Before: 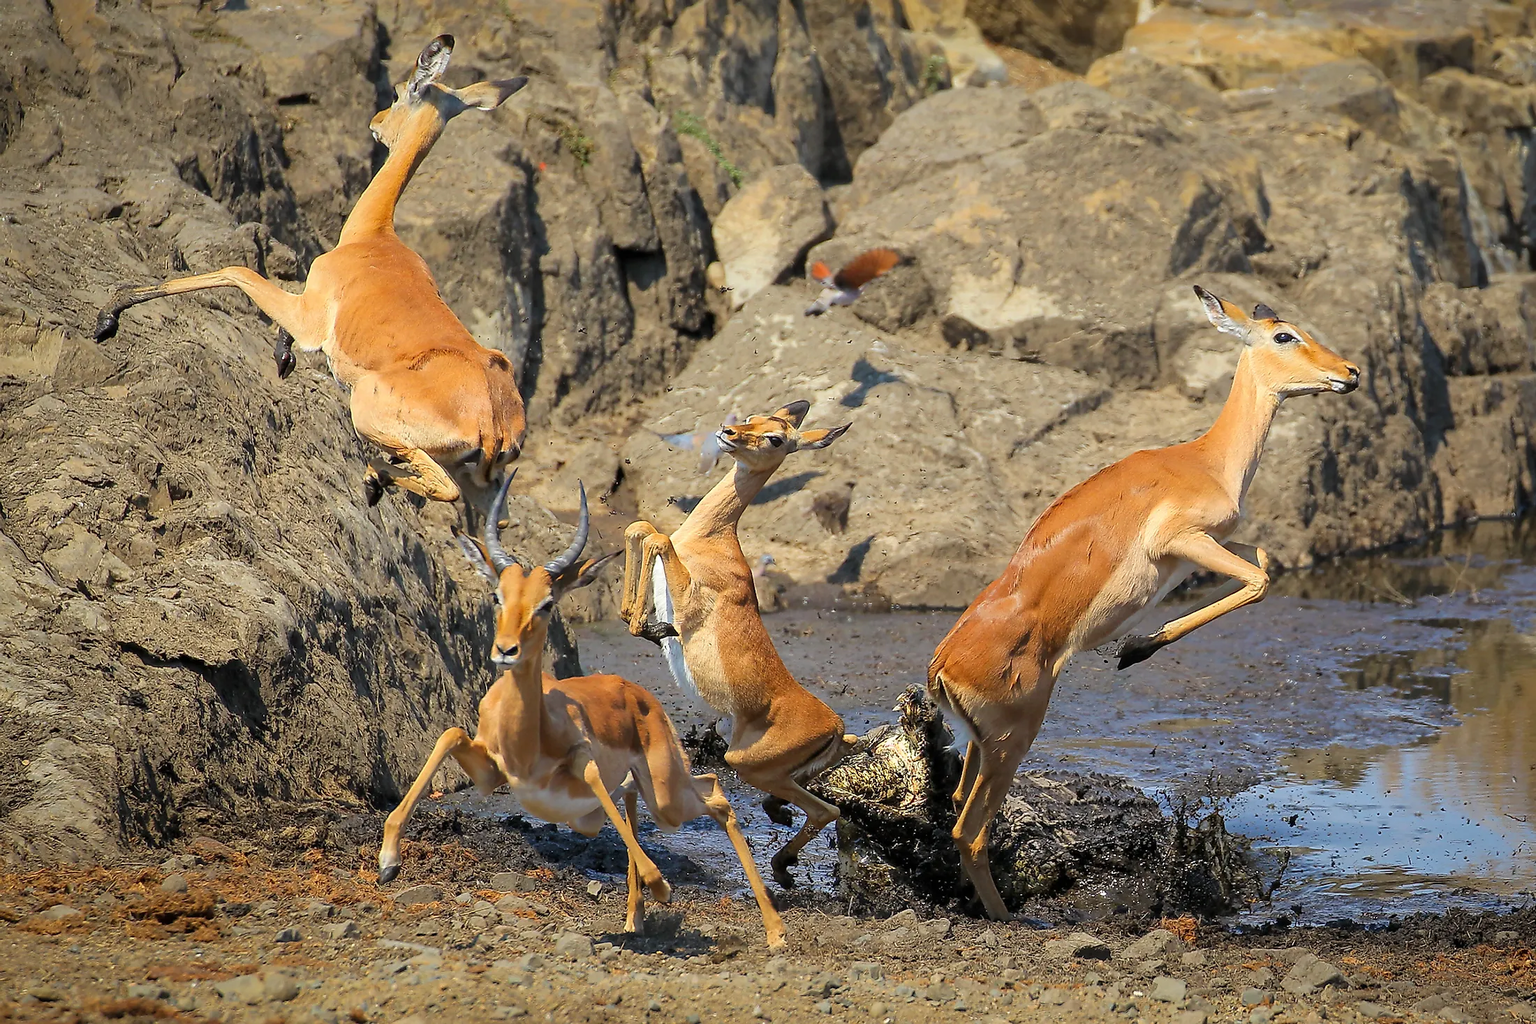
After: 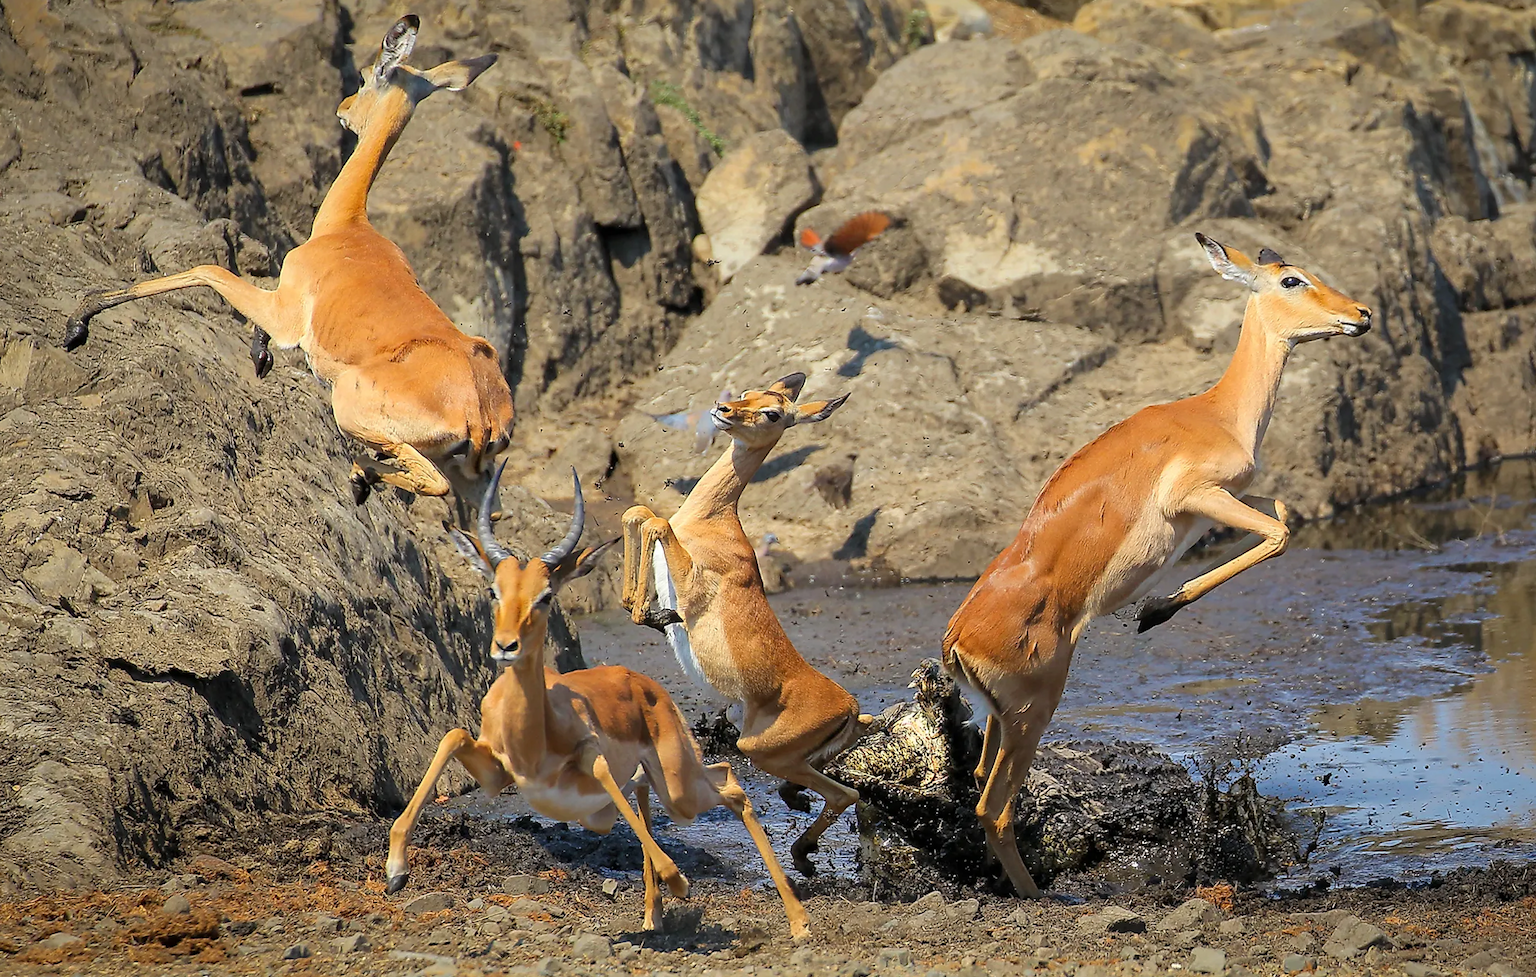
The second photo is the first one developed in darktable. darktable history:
crop: bottom 0.071%
rotate and perspective: rotation -3°, crop left 0.031, crop right 0.968, crop top 0.07, crop bottom 0.93
